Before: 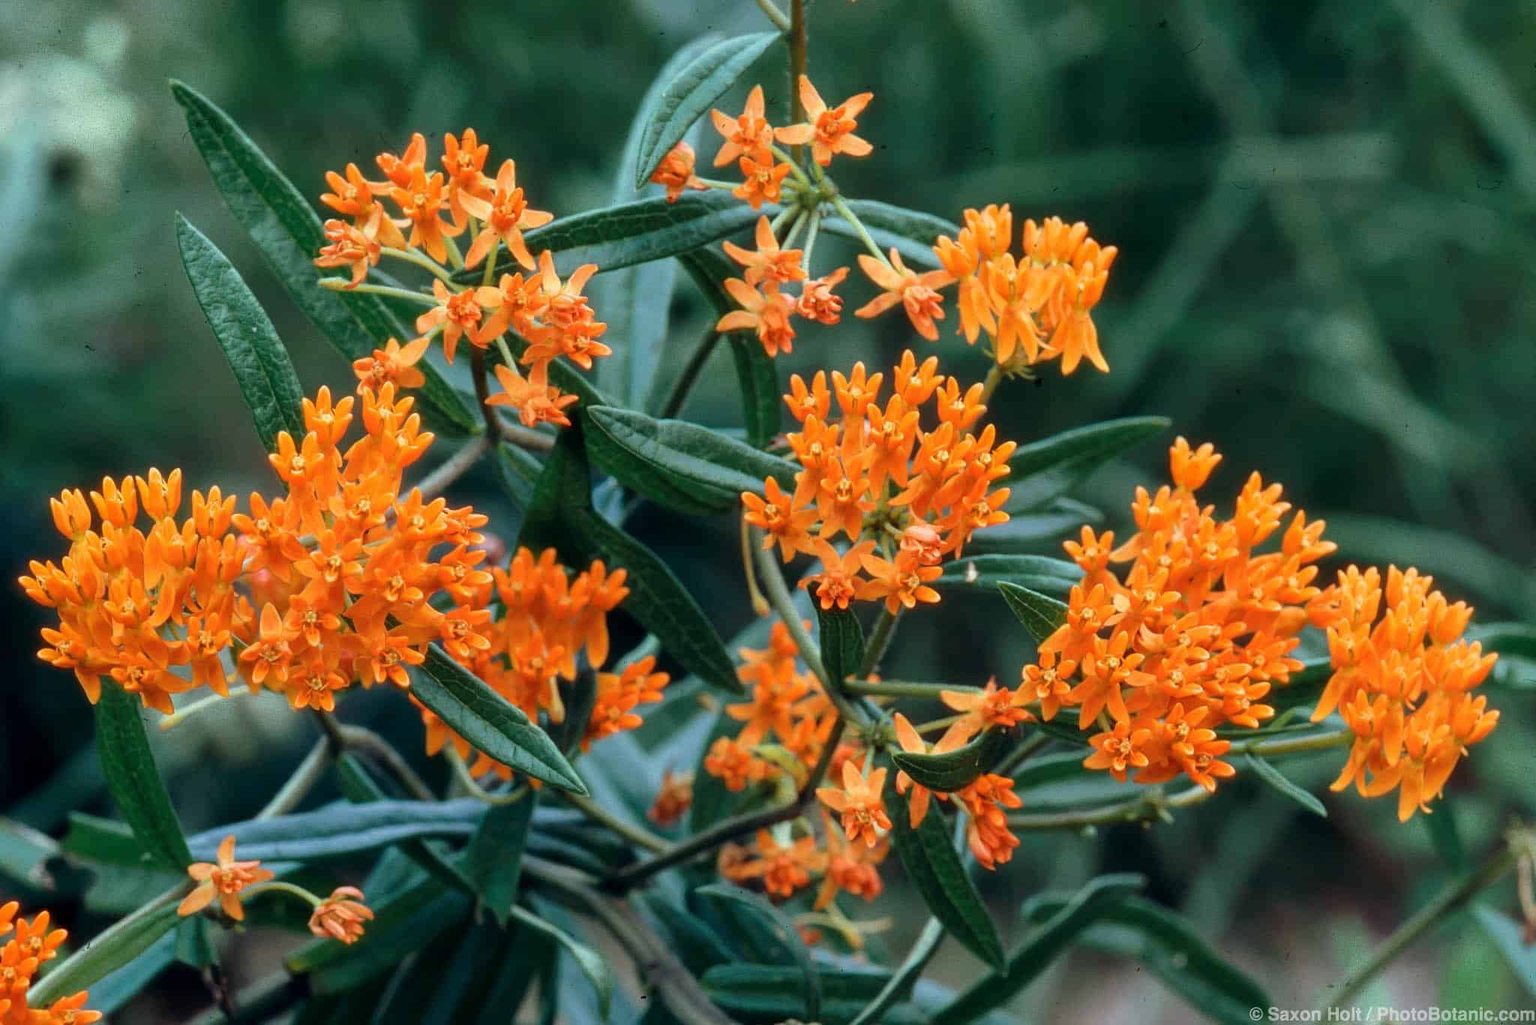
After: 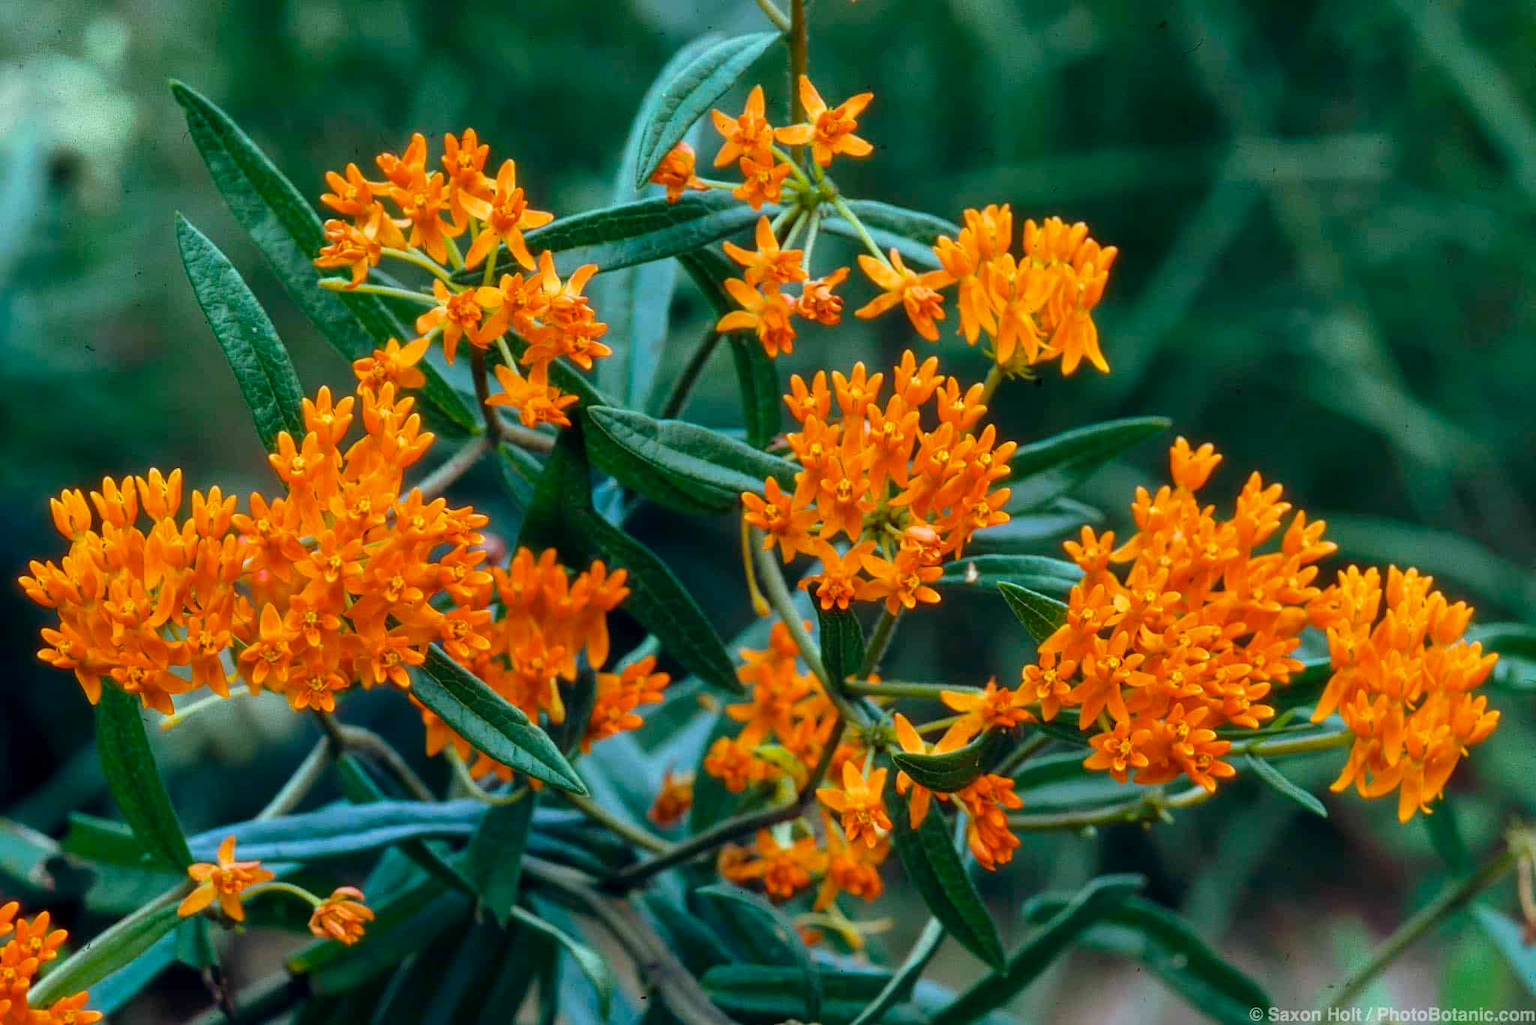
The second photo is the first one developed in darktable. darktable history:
color zones: curves: ch0 [(0.068, 0.464) (0.25, 0.5) (0.48, 0.508) (0.75, 0.536) (0.886, 0.476) (0.967, 0.456)]; ch1 [(0.066, 0.456) (0.25, 0.5) (0.616, 0.508) (0.746, 0.56) (0.934, 0.444)]
color balance rgb: linear chroma grading › global chroma 15%, perceptual saturation grading › global saturation 30%
